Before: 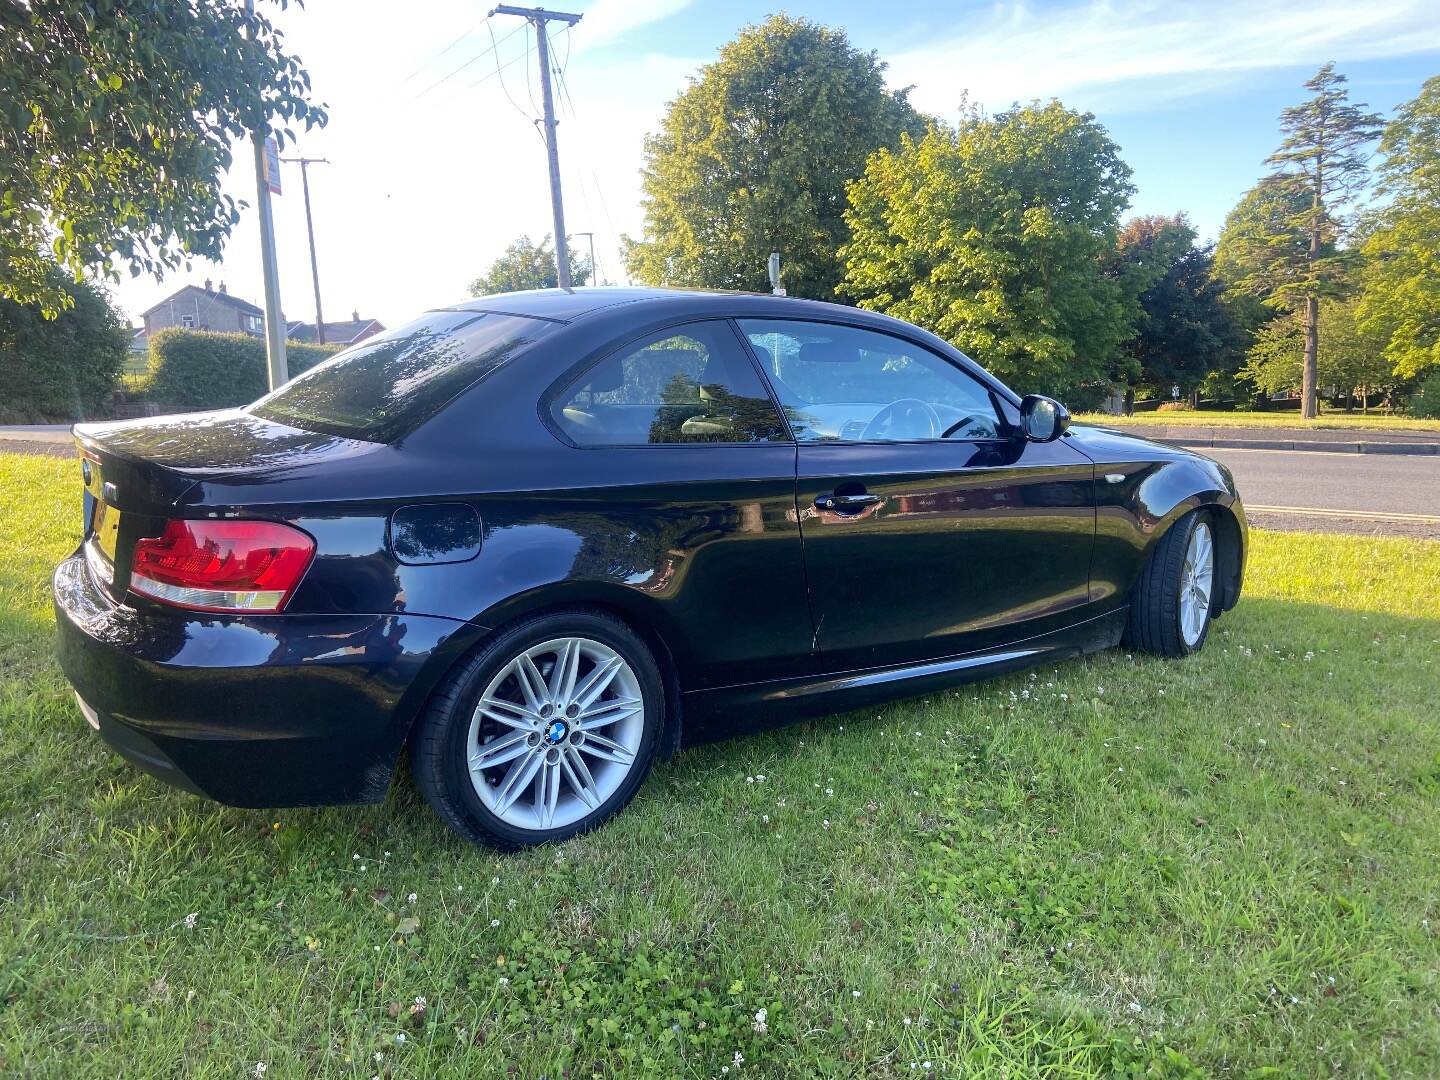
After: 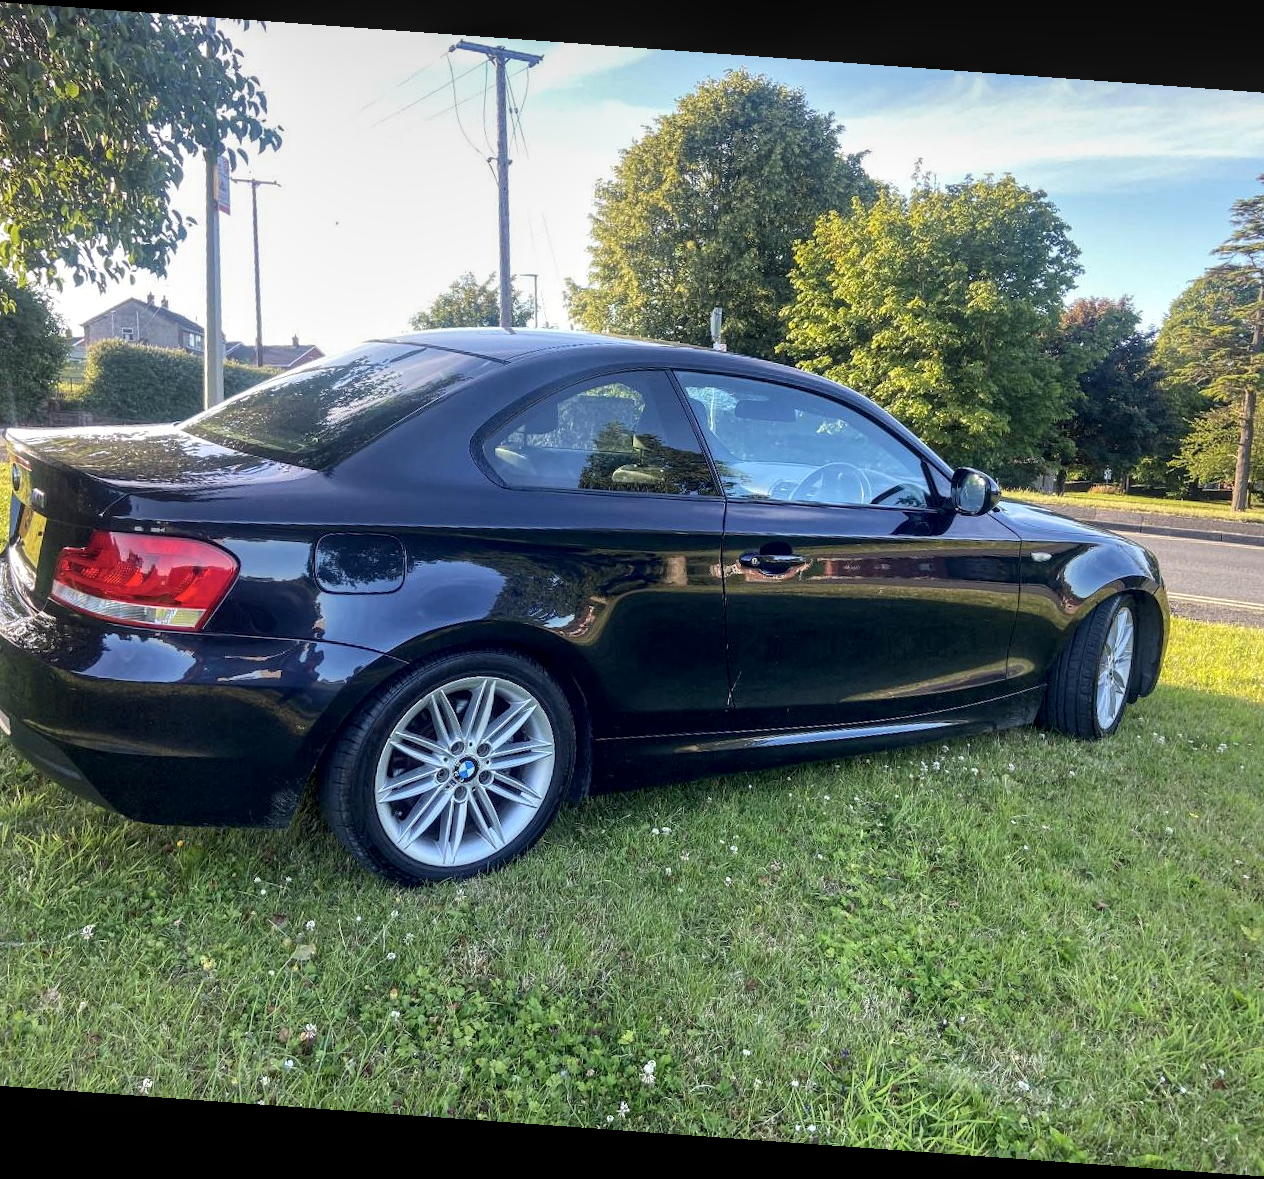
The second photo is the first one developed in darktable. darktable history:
crop: left 7.598%, right 7.873%
local contrast: detail 130%
white balance: emerald 1
color zones: curves: ch0 [(0, 0.613) (0.01, 0.613) (0.245, 0.448) (0.498, 0.529) (0.642, 0.665) (0.879, 0.777) (0.99, 0.613)]; ch1 [(0, 0) (0.143, 0) (0.286, 0) (0.429, 0) (0.571, 0) (0.714, 0) (0.857, 0)], mix -93.41%
rotate and perspective: rotation 4.1°, automatic cropping off
